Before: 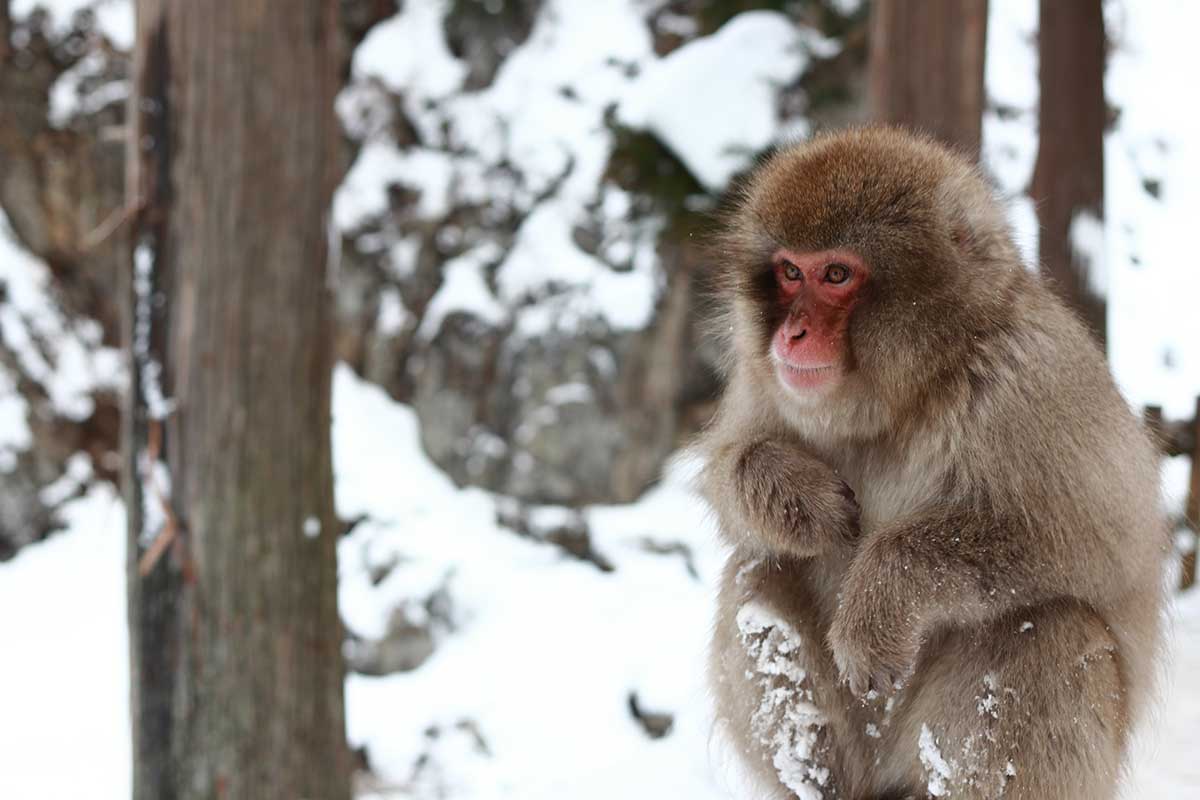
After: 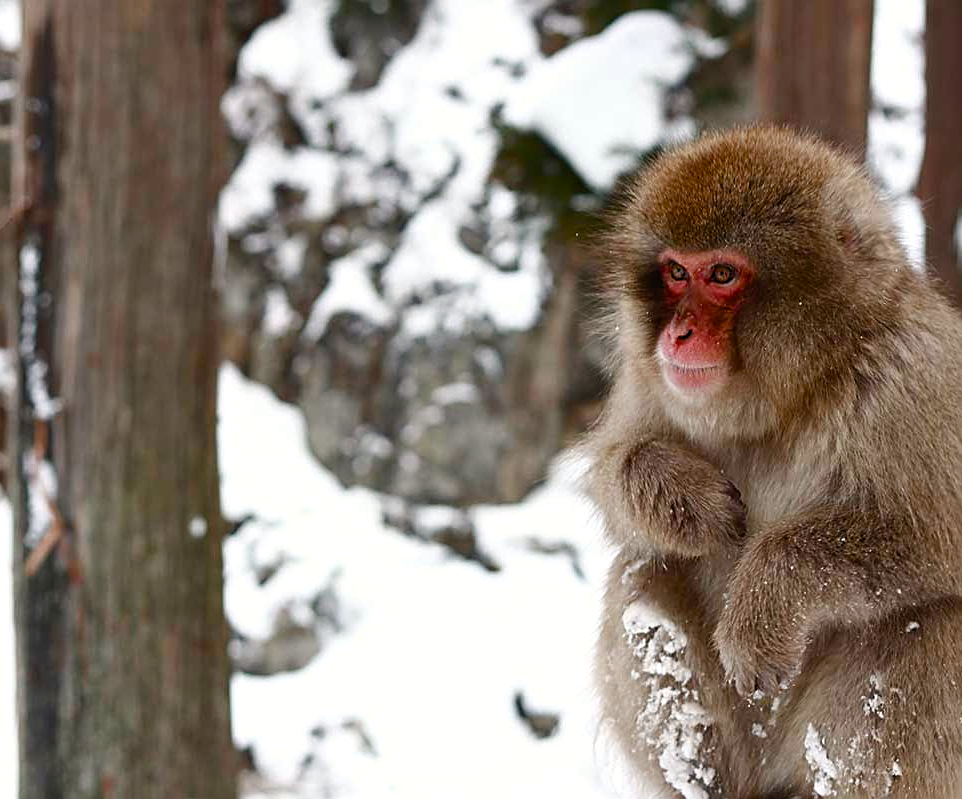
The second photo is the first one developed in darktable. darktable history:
crop and rotate: left 9.549%, right 10.227%
color balance rgb: shadows lift › luminance -20.115%, highlights gain › chroma 1.053%, highlights gain › hue 60.06°, perceptual saturation grading › global saturation 20%, perceptual saturation grading › highlights -25.384%, perceptual saturation grading › shadows 49.93%, global vibrance 4.915%, contrast 3.093%
sharpen: on, module defaults
tone equalizer: on, module defaults
